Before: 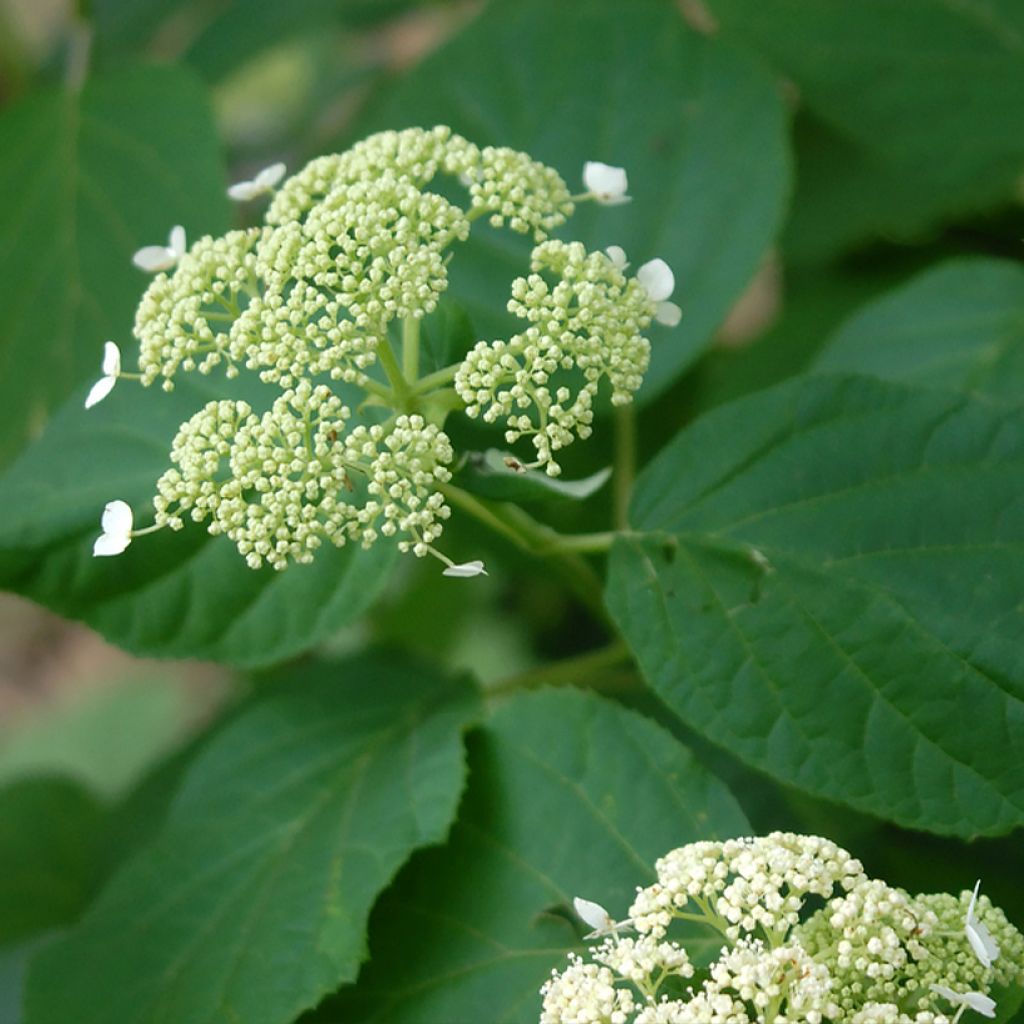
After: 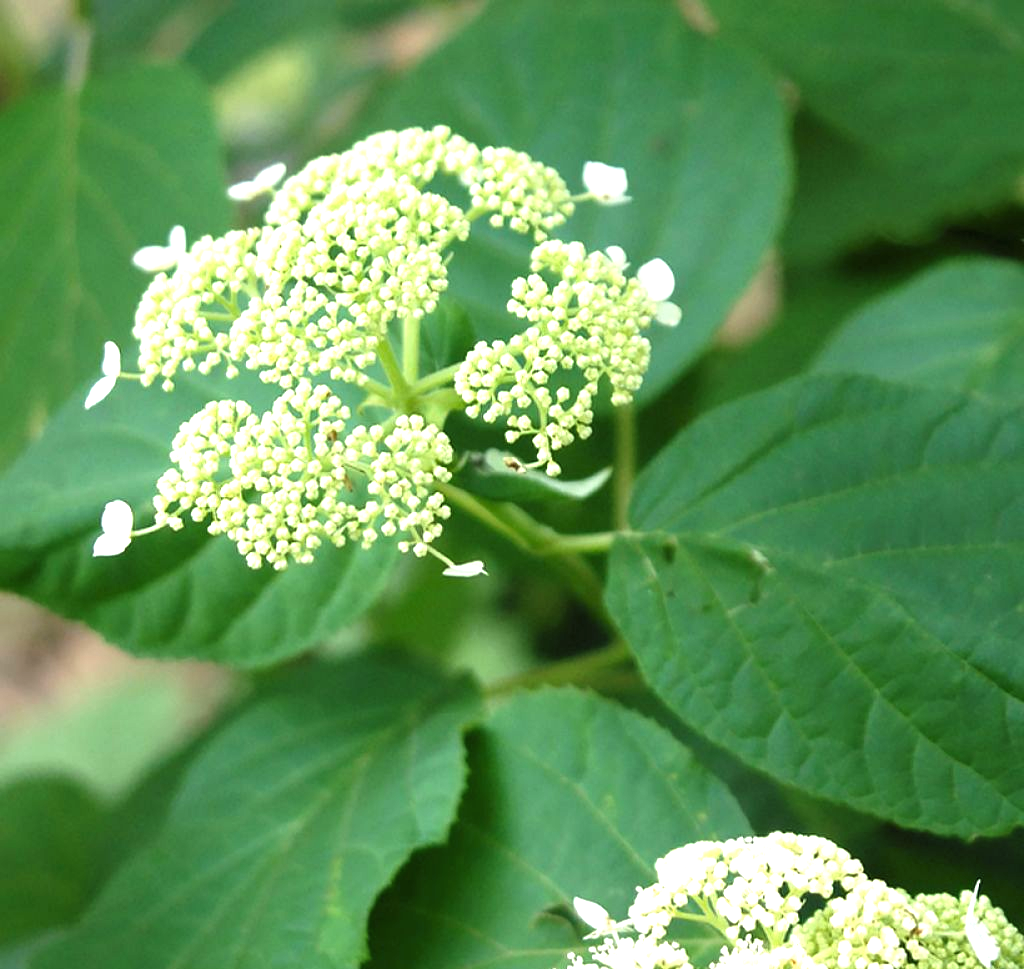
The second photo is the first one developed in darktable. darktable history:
exposure: black level correction 0, exposure 0.894 EV, compensate highlight preservation false
crop and rotate: top 0.008%, bottom 5.273%
levels: levels [0.062, 0.494, 0.925]
